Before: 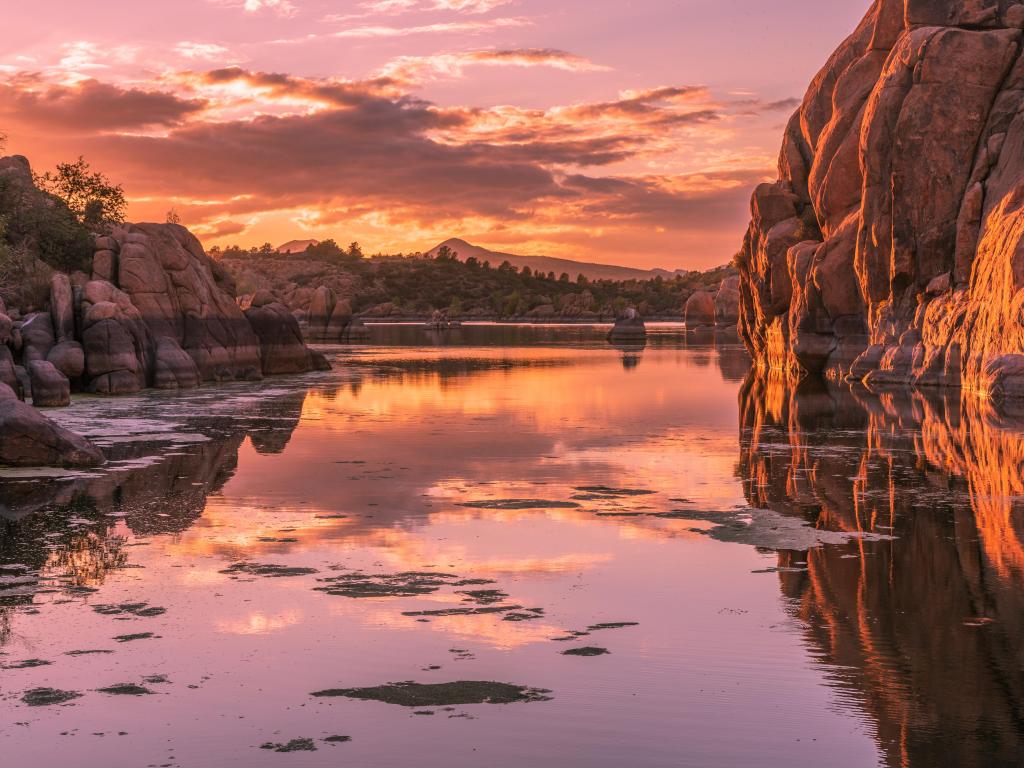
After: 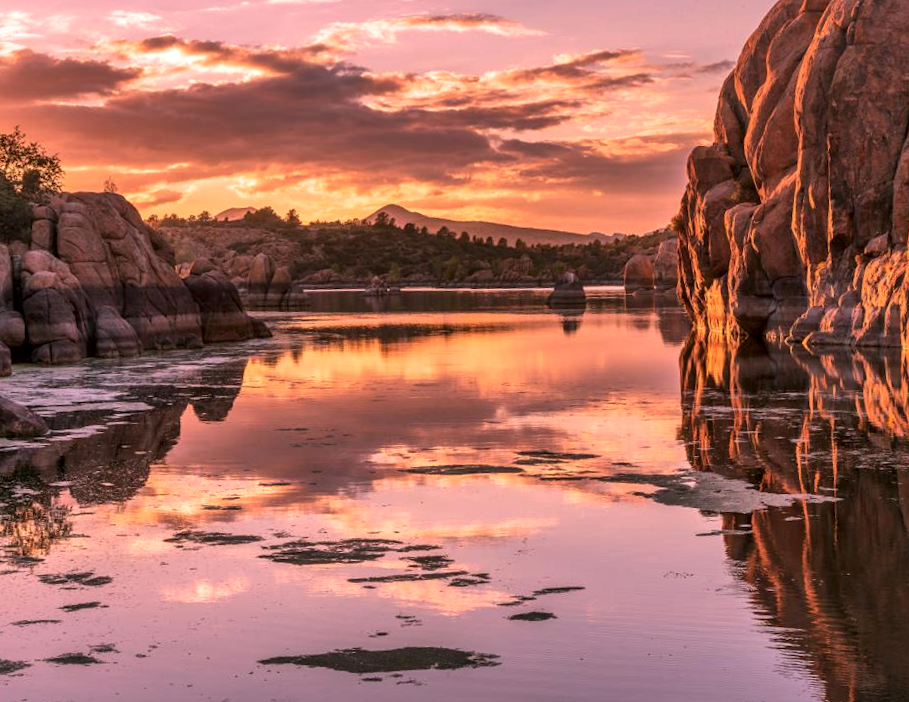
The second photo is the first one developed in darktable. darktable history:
local contrast: mode bilateral grid, contrast 25, coarseness 60, detail 151%, midtone range 0.2
crop and rotate: angle -3.27°, left 5.211%, top 5.211%, right 4.607%, bottom 4.607%
rotate and perspective: rotation -4.2°, shear 0.006, automatic cropping off
exposure: exposure 0.078 EV, compensate highlight preservation false
